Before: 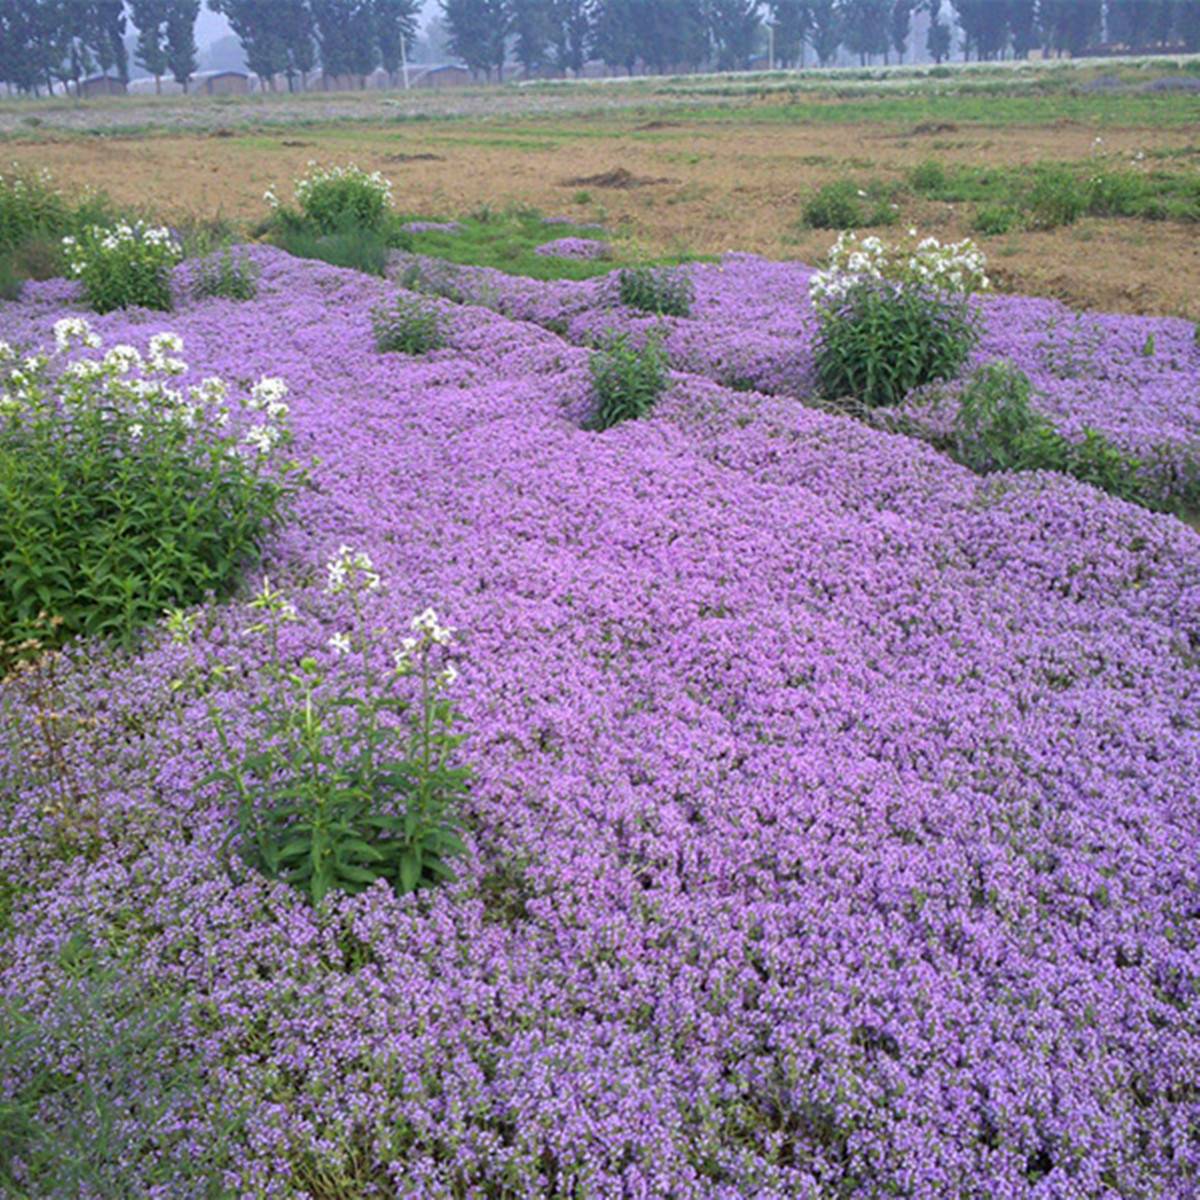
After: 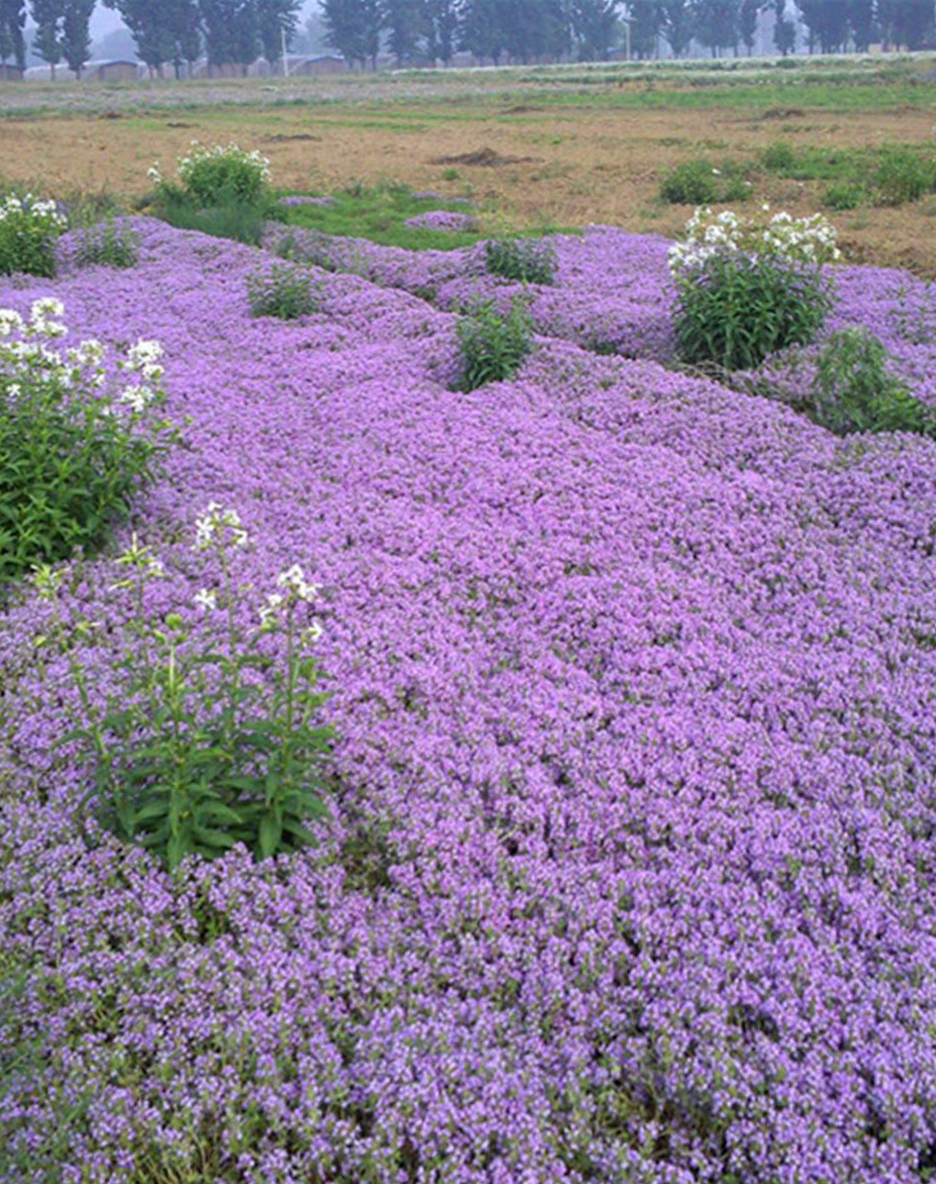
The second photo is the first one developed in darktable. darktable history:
crop: left 8.026%, right 7.374%
rotate and perspective: rotation 0.215°, lens shift (vertical) -0.139, crop left 0.069, crop right 0.939, crop top 0.002, crop bottom 0.996
